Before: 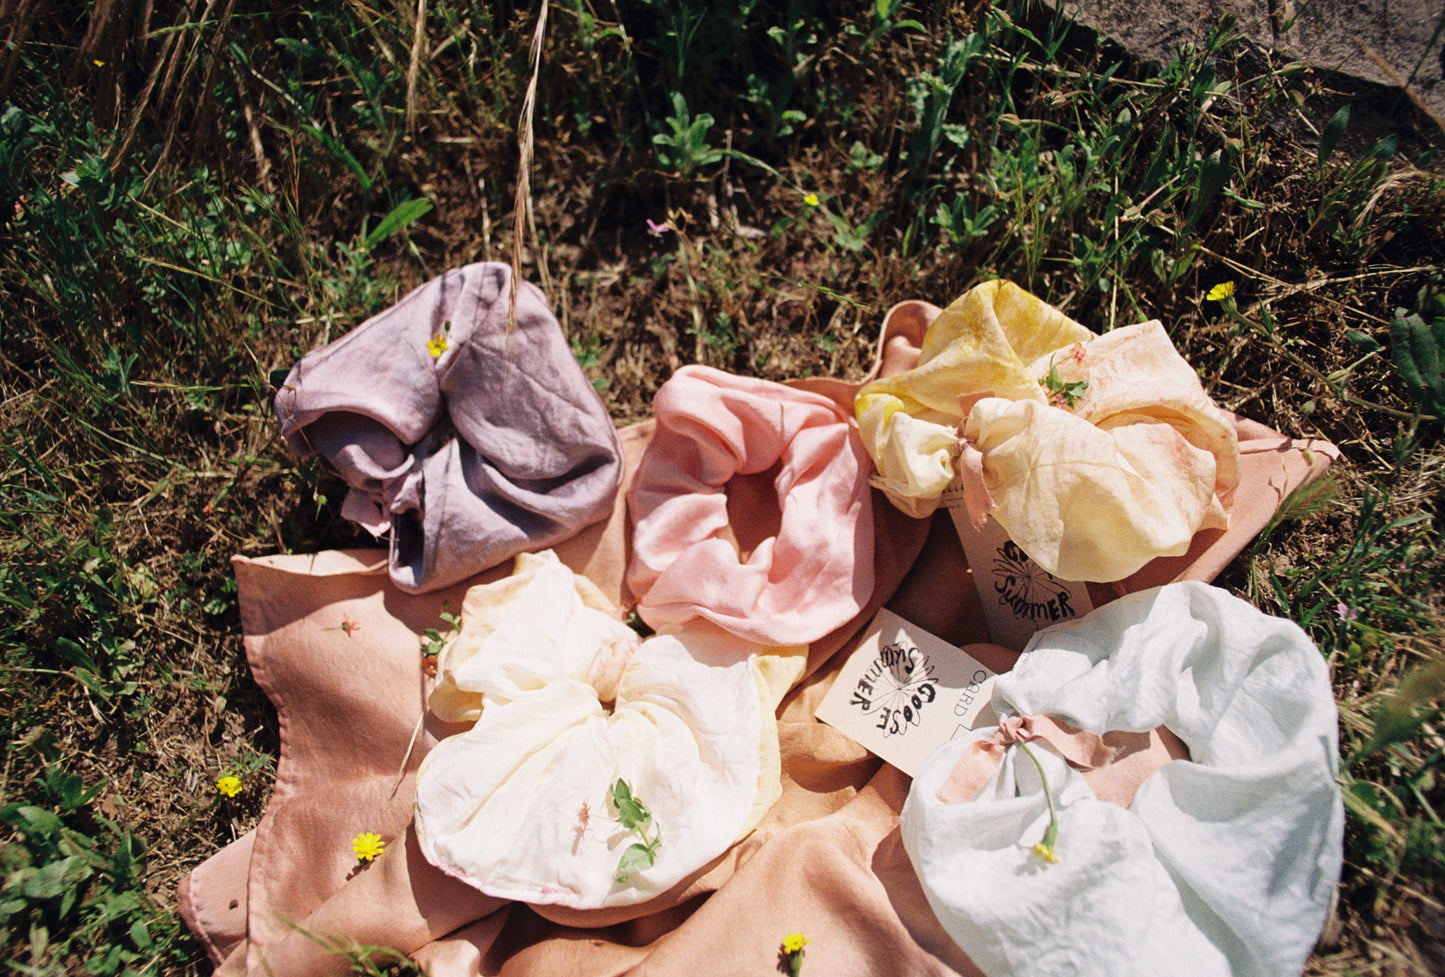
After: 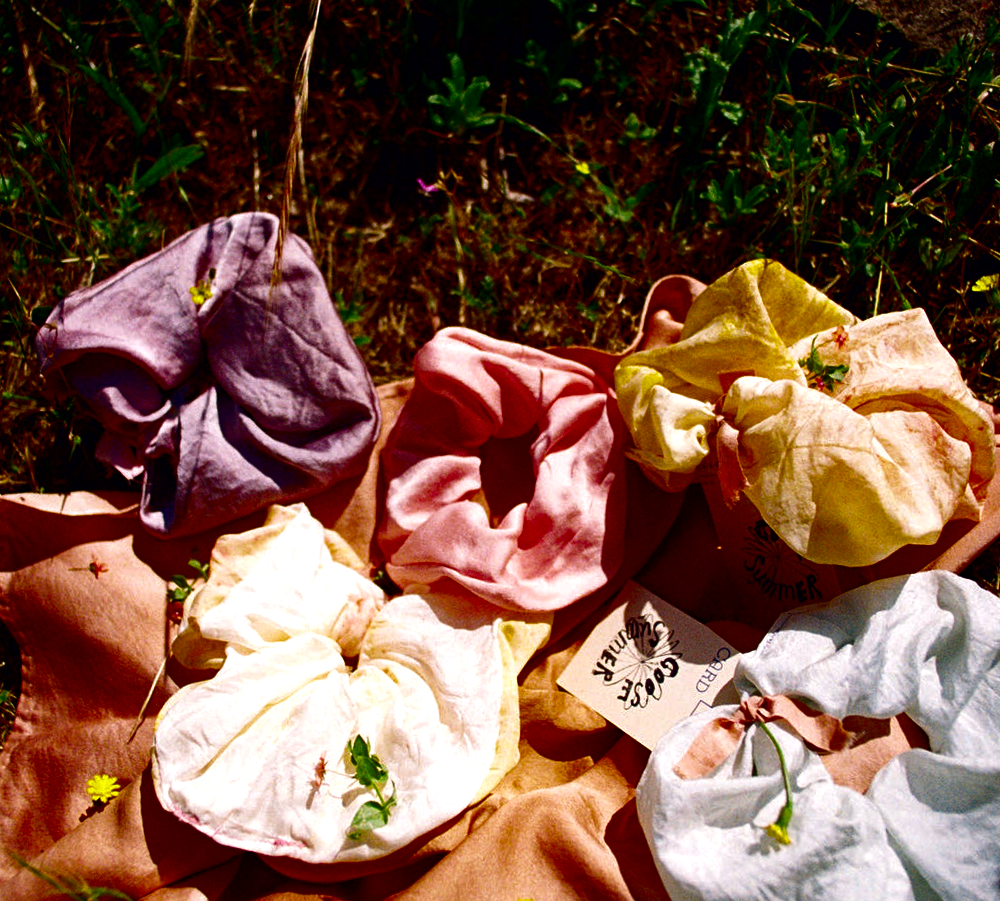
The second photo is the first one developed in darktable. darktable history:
contrast brightness saturation: contrast 0.09, brightness -0.59, saturation 0.17
color balance rgb: linear chroma grading › global chroma 50%, perceptual saturation grading › global saturation 2.34%, global vibrance 6.64%, contrast 12.71%, saturation formula JzAzBz (2021)
crop and rotate: angle -3.27°, left 14.277%, top 0.028%, right 10.766%, bottom 0.028%
haze removal: compatibility mode true, adaptive false
